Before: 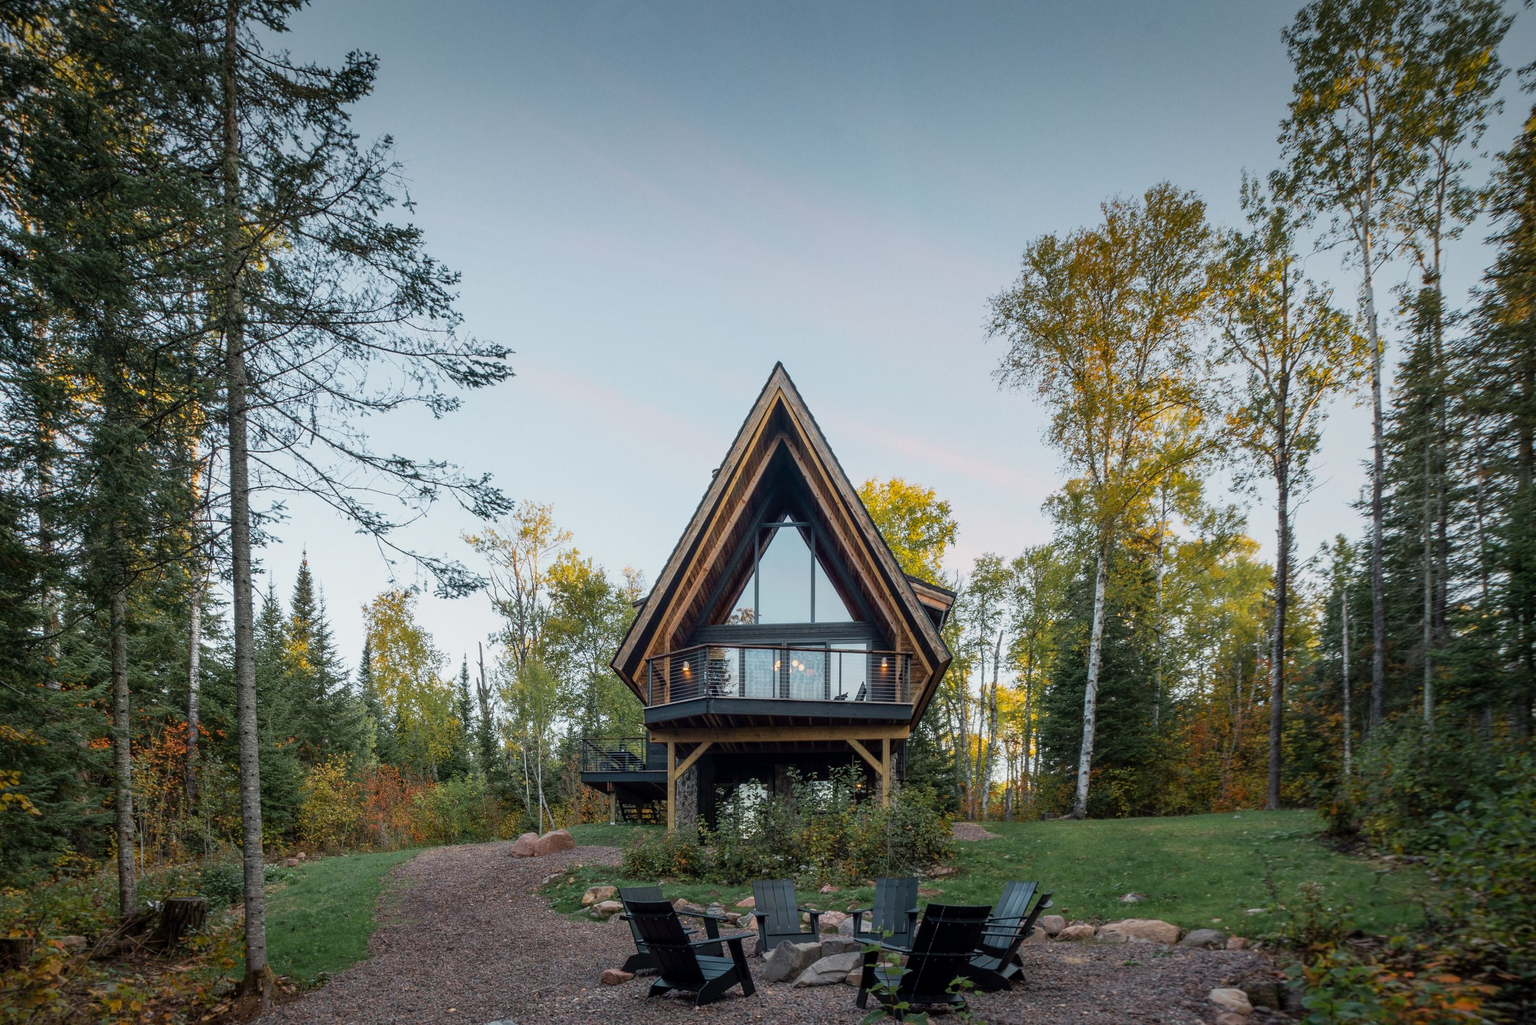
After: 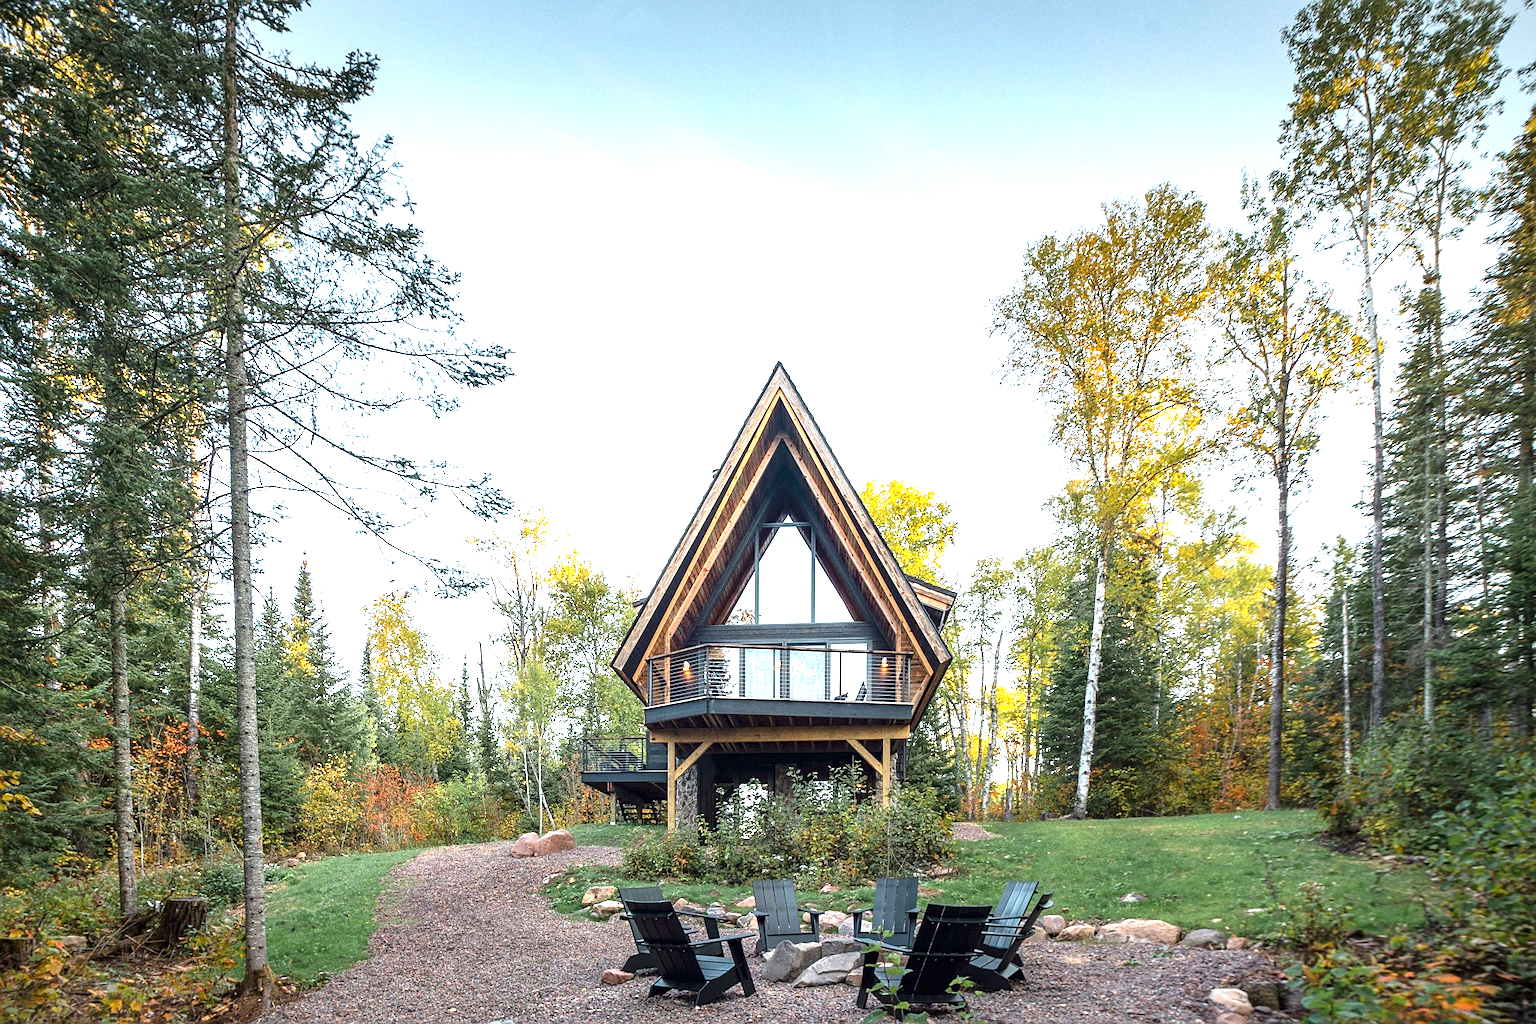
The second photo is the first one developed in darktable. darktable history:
sharpen: on, module defaults
exposure: black level correction 0, exposure 1.612 EV, compensate exposure bias true, compensate highlight preservation false
